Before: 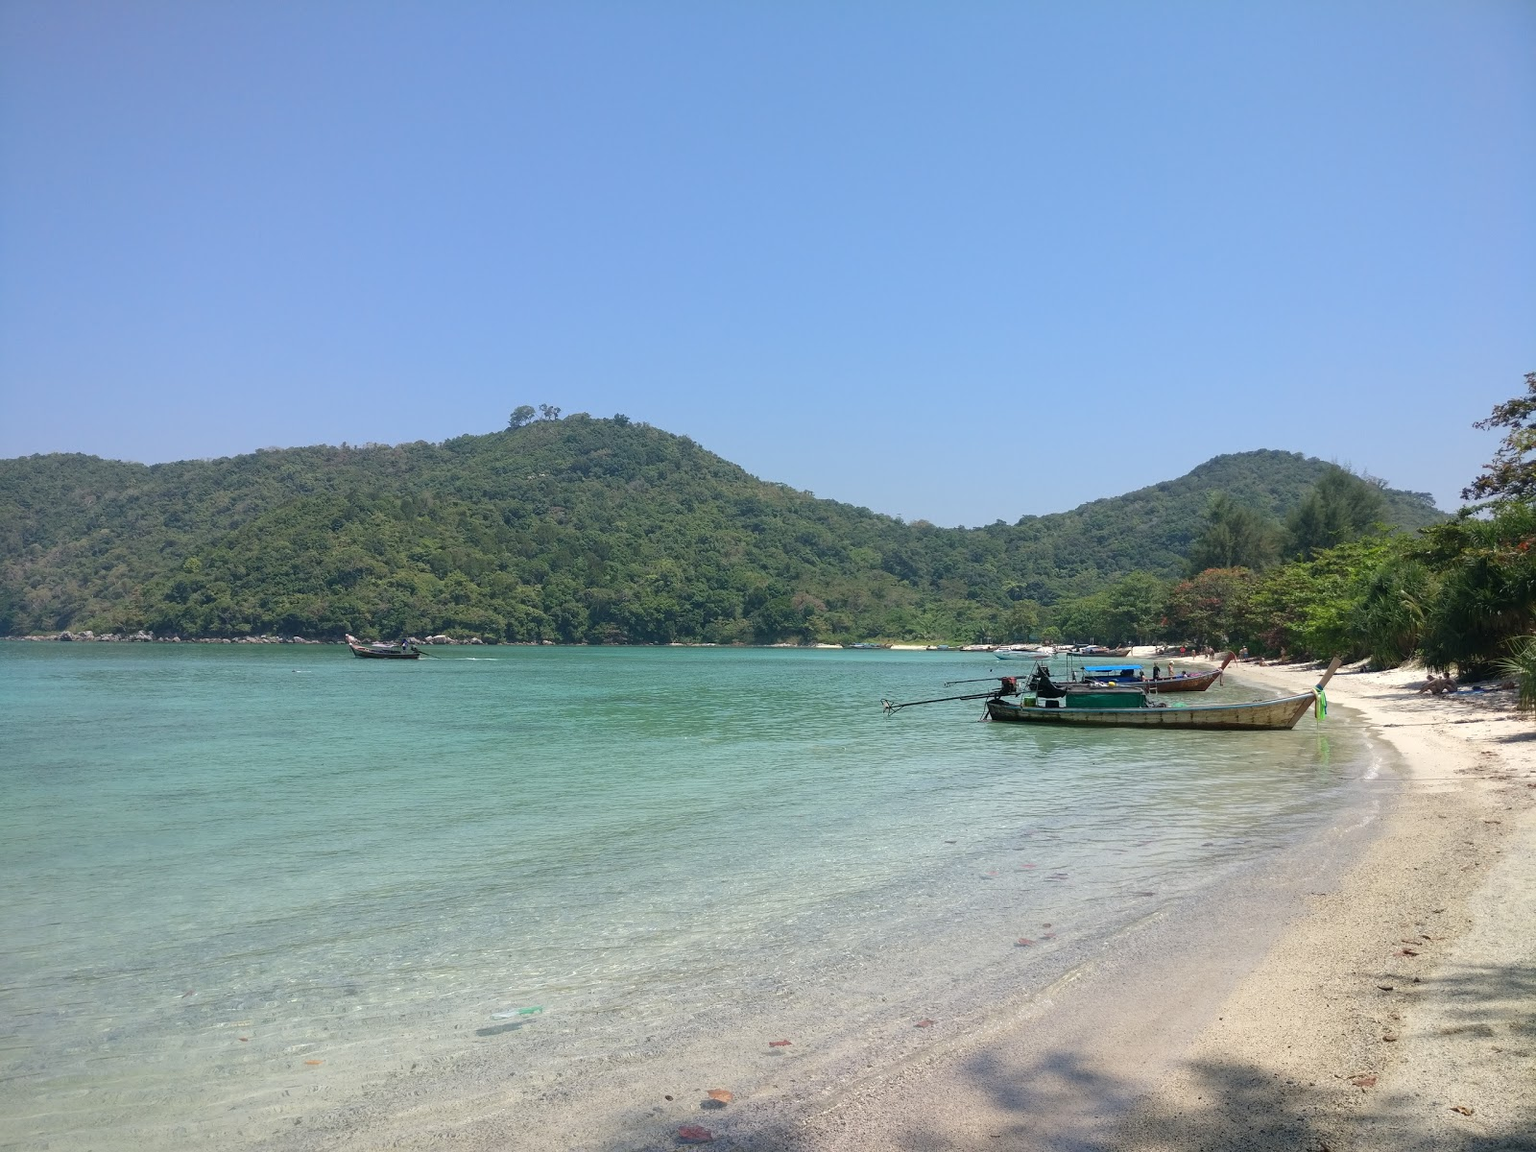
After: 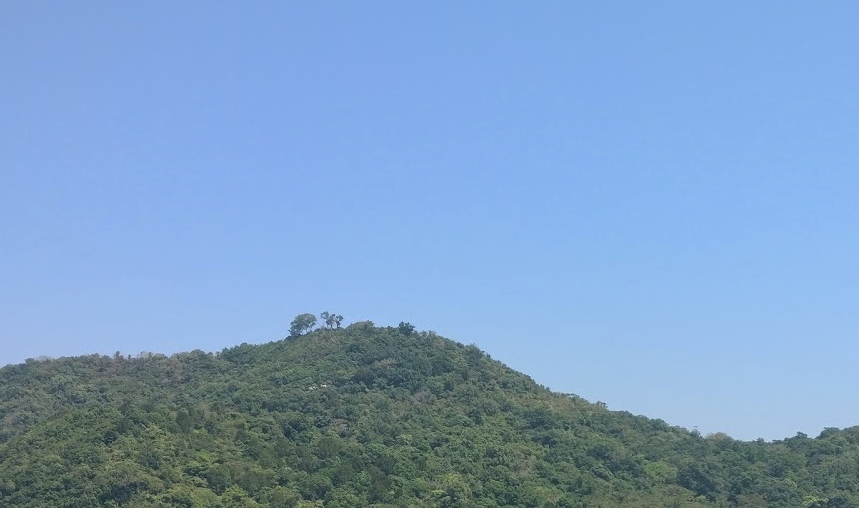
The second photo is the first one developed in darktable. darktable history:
local contrast: mode bilateral grid, contrast 20, coarseness 50, detail 119%, midtone range 0.2
crop: left 15.123%, top 9.103%, right 31.183%, bottom 48.561%
exposure: black level correction -0.008, exposure 0.067 EV, compensate highlight preservation false
